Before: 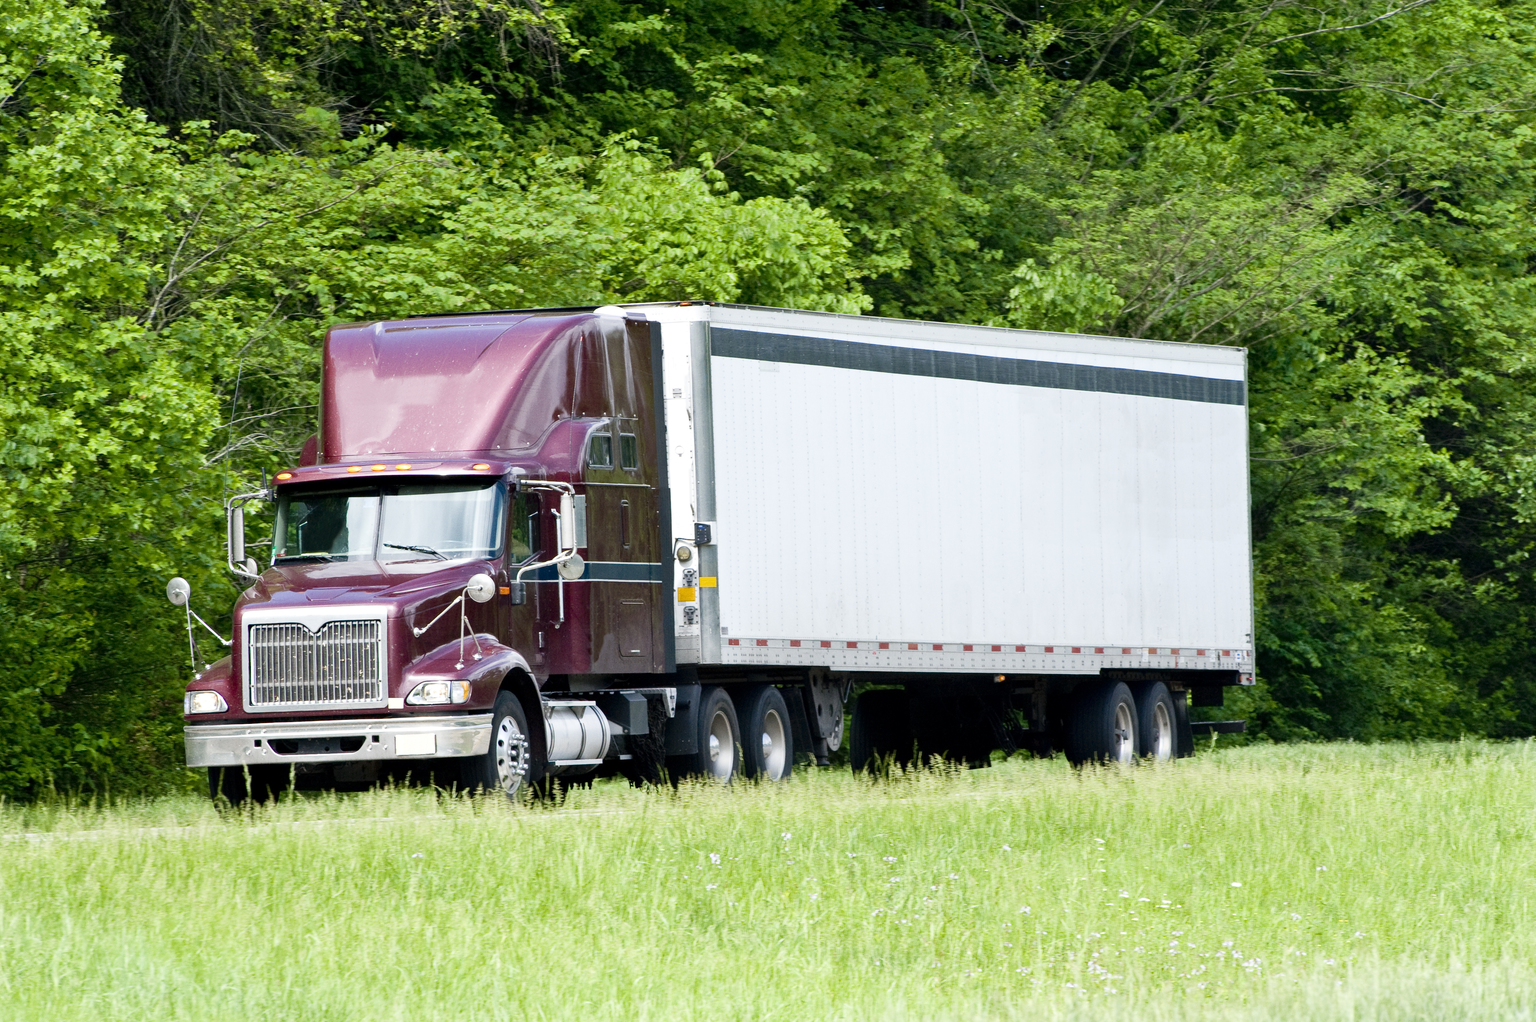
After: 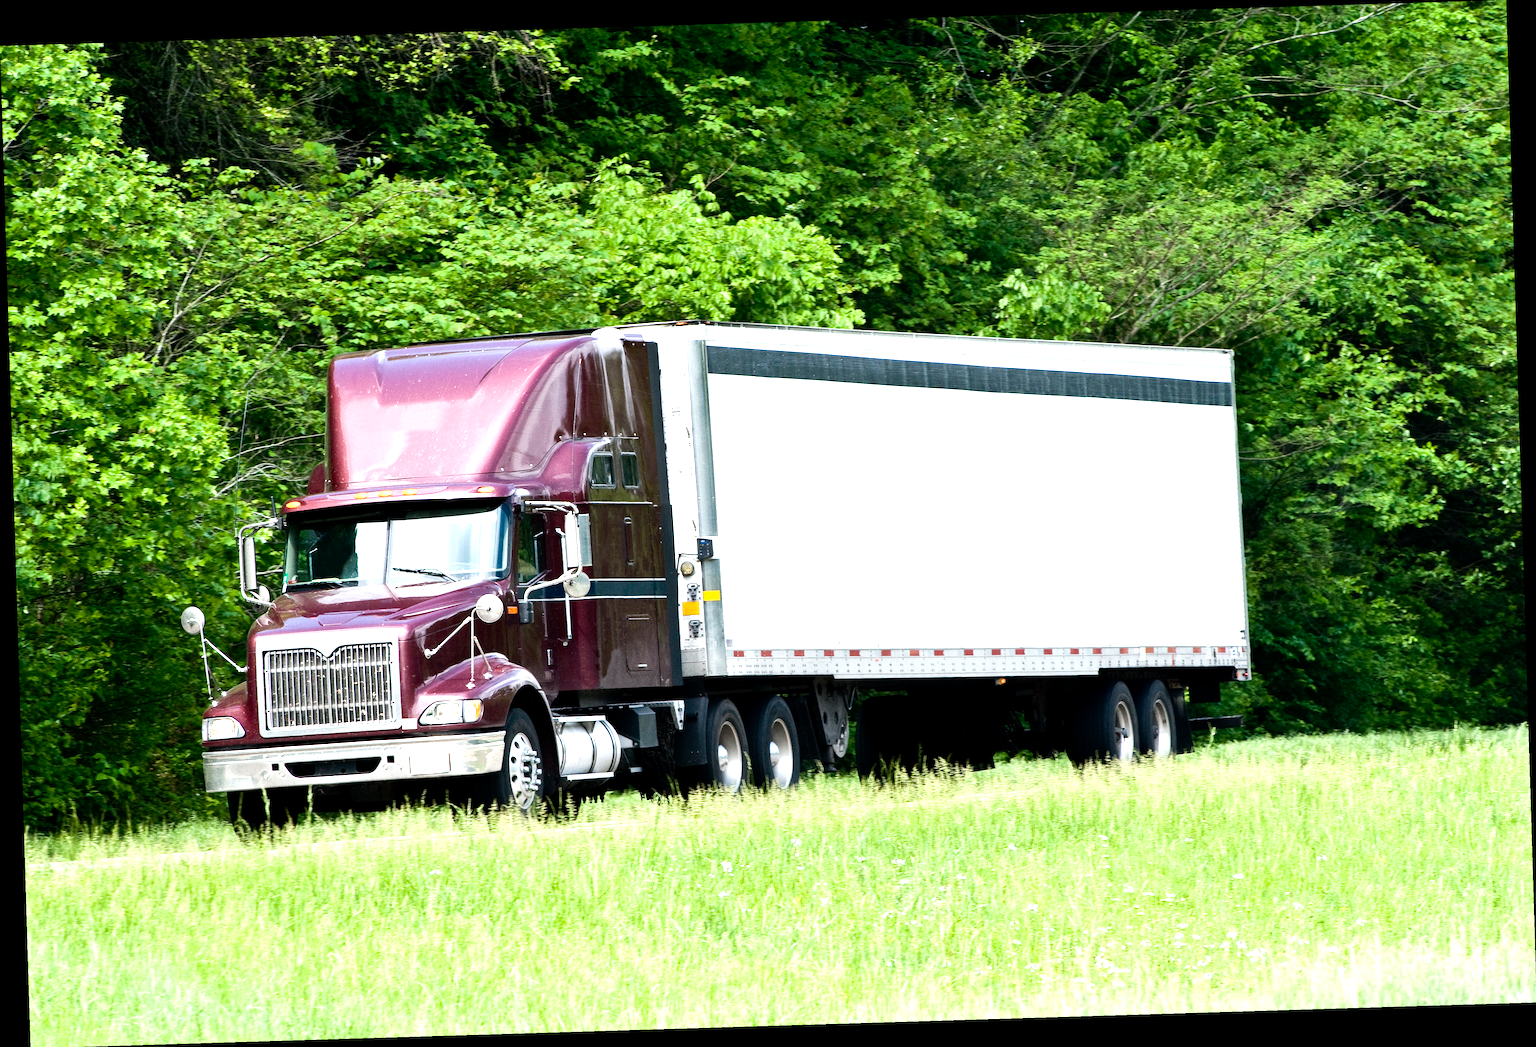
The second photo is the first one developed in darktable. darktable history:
rotate and perspective: rotation -1.75°, automatic cropping off
tone equalizer: -8 EV -0.75 EV, -7 EV -0.7 EV, -6 EV -0.6 EV, -5 EV -0.4 EV, -3 EV 0.4 EV, -2 EV 0.6 EV, -1 EV 0.7 EV, +0 EV 0.75 EV, edges refinement/feathering 500, mask exposure compensation -1.57 EV, preserve details no
